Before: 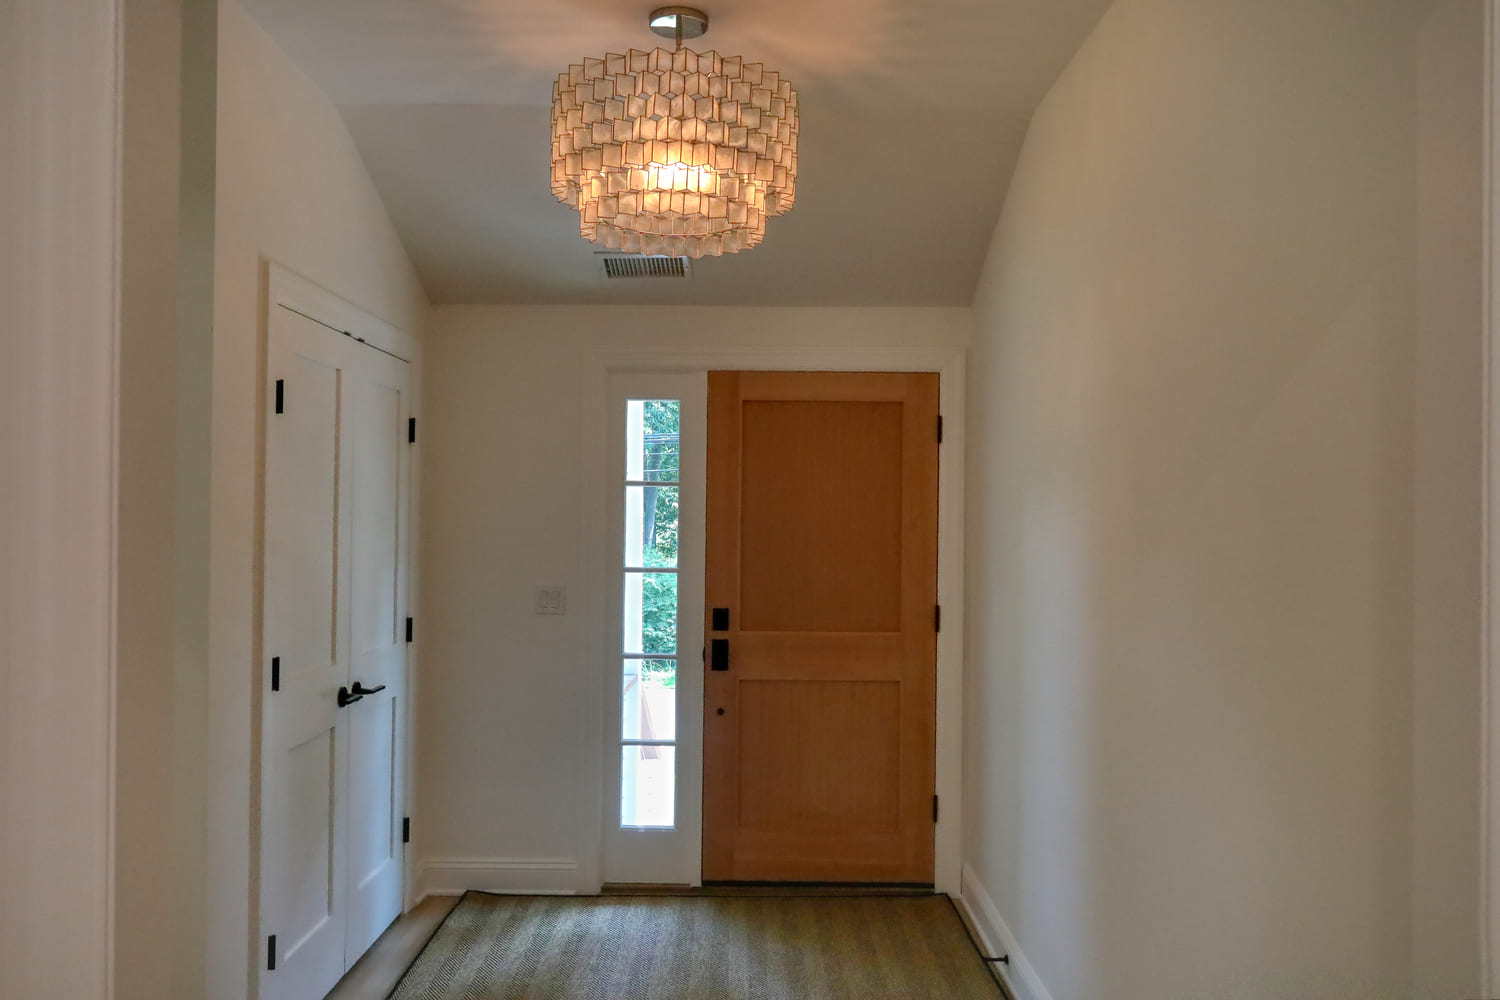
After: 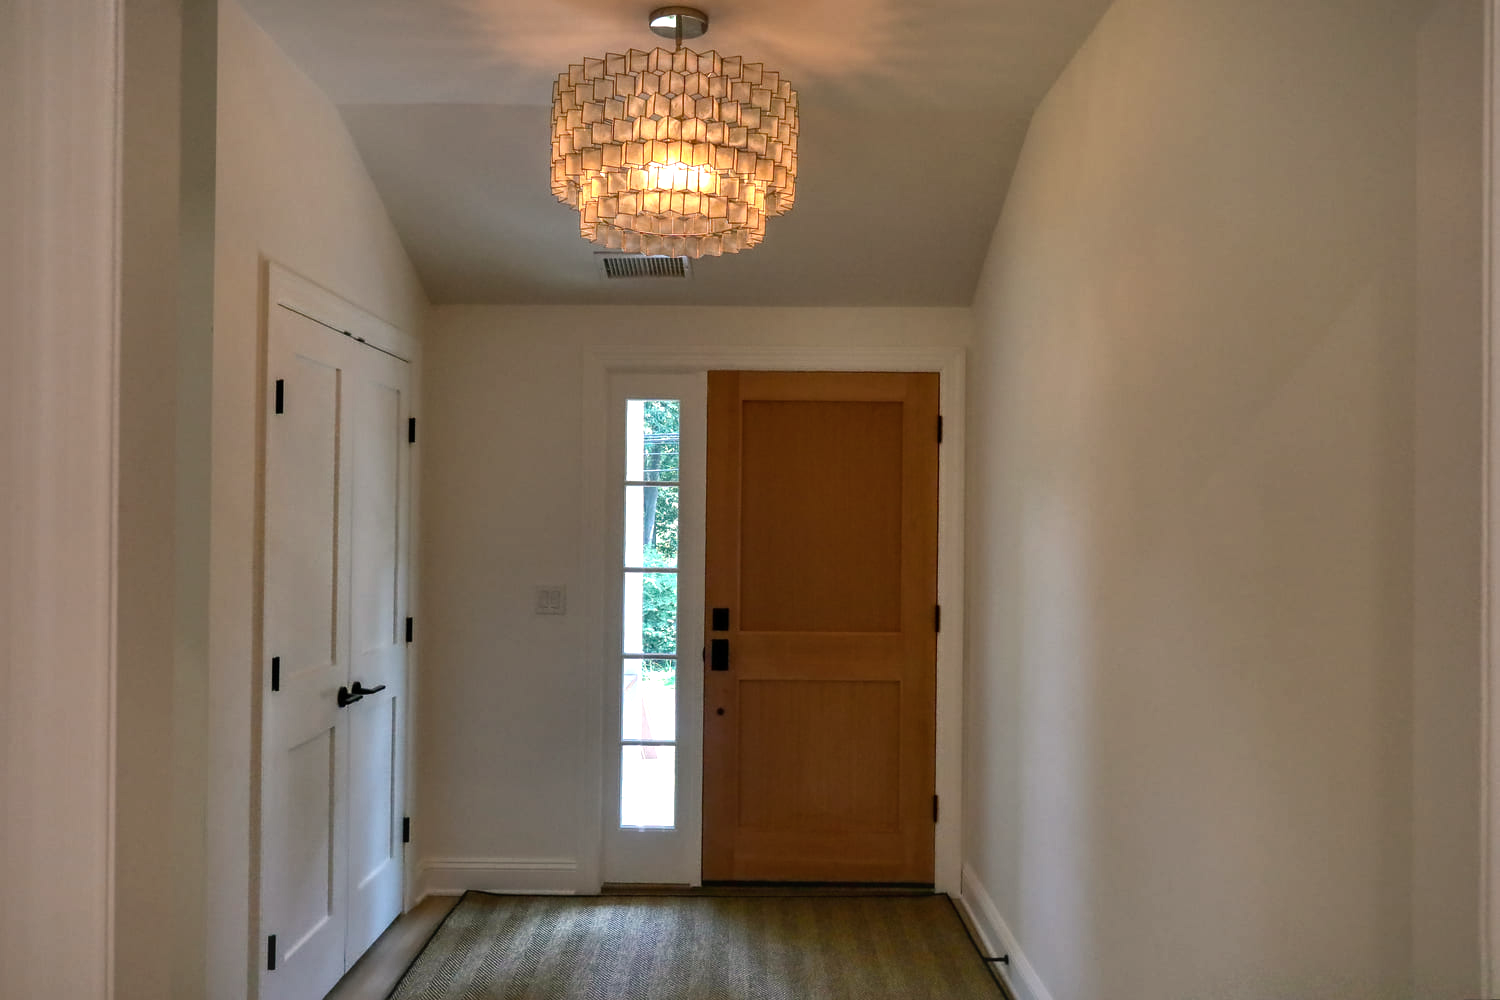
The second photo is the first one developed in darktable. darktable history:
color balance rgb: highlights gain › chroma 1.391%, highlights gain › hue 50.39°, perceptual saturation grading › global saturation 15.143%, perceptual brilliance grading › global brilliance 14.174%, perceptual brilliance grading › shadows -35.647%
contrast brightness saturation: saturation -0.066
